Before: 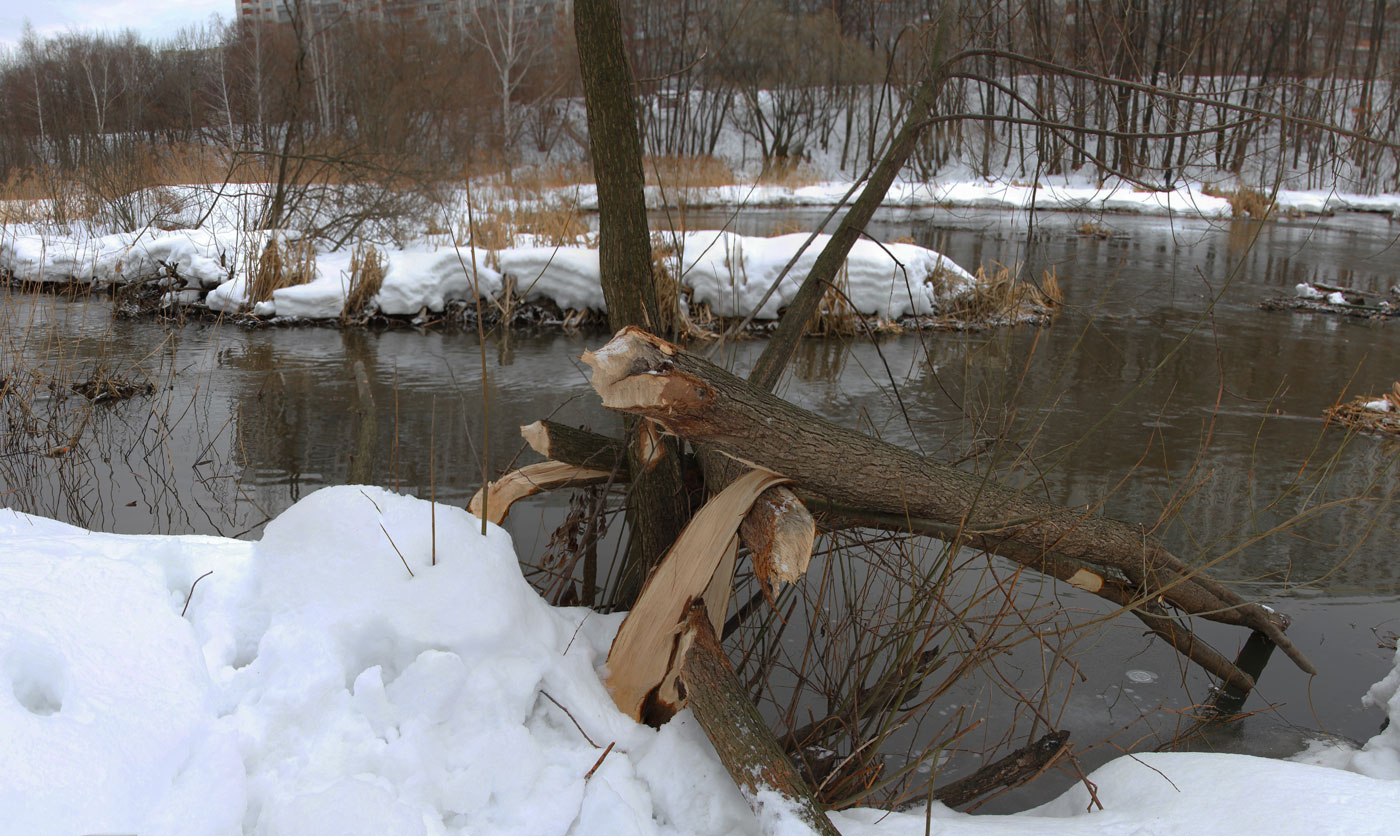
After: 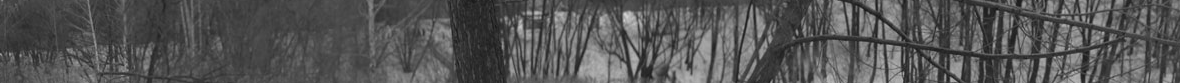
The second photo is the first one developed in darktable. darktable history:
crop and rotate: left 9.644%, top 9.491%, right 6.021%, bottom 80.509%
monochrome: on, module defaults
